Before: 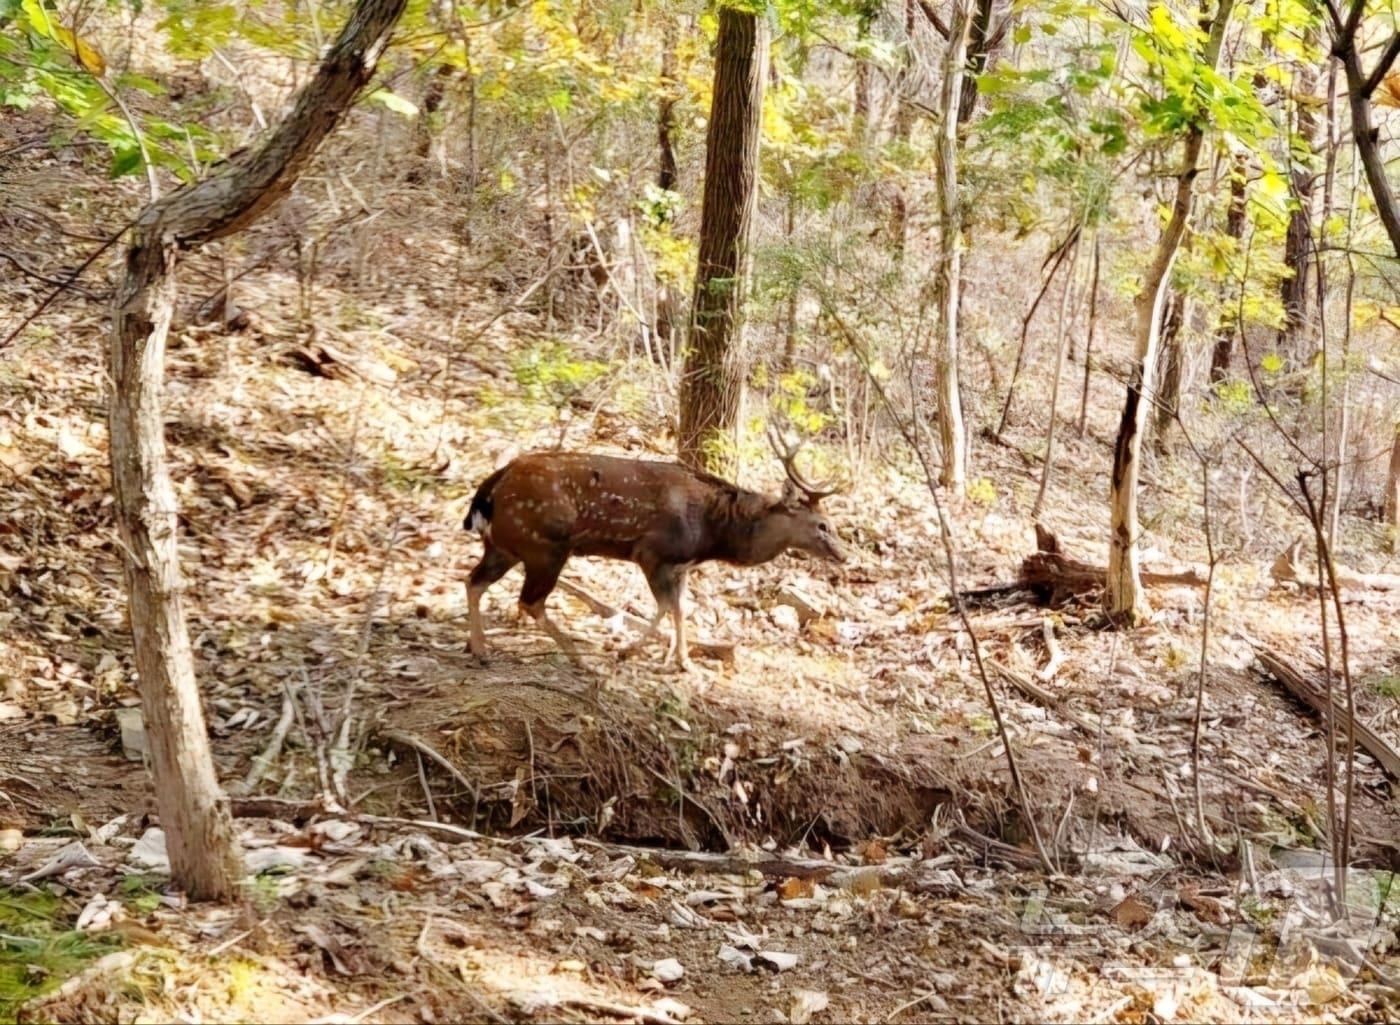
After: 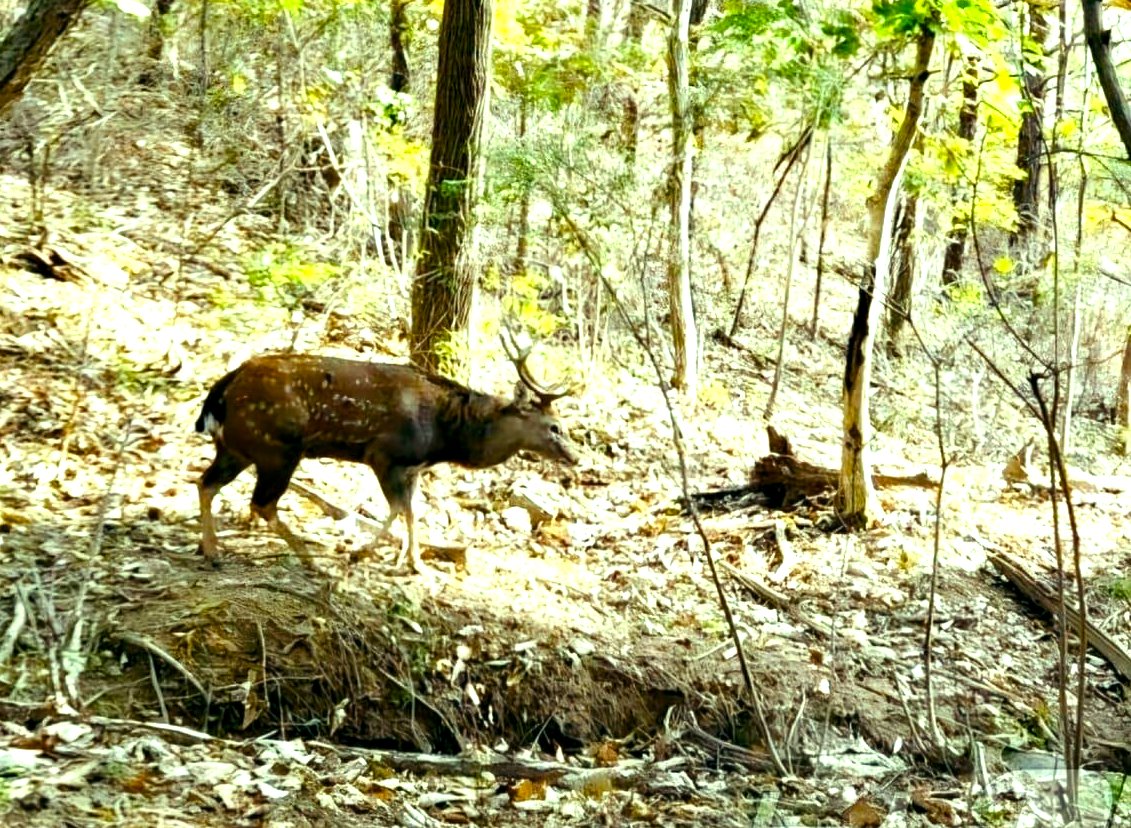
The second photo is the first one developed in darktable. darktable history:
crop: left 19.159%, top 9.58%, bottom 9.58%
color balance rgb: shadows lift › luminance -7.7%, shadows lift › chroma 2.13%, shadows lift › hue 165.27°, power › luminance -7.77%, power › chroma 1.1%, power › hue 215.88°, highlights gain › luminance 15.15%, highlights gain › chroma 7%, highlights gain › hue 125.57°, global offset › luminance -0.33%, global offset › chroma 0.11%, global offset › hue 165.27°, perceptual saturation grading › global saturation 24.42%, perceptual saturation grading › highlights -24.42%, perceptual saturation grading › mid-tones 24.42%, perceptual saturation grading › shadows 40%, perceptual brilliance grading › global brilliance -5%, perceptual brilliance grading › highlights 24.42%, perceptual brilliance grading › mid-tones 7%, perceptual brilliance grading › shadows -5%
